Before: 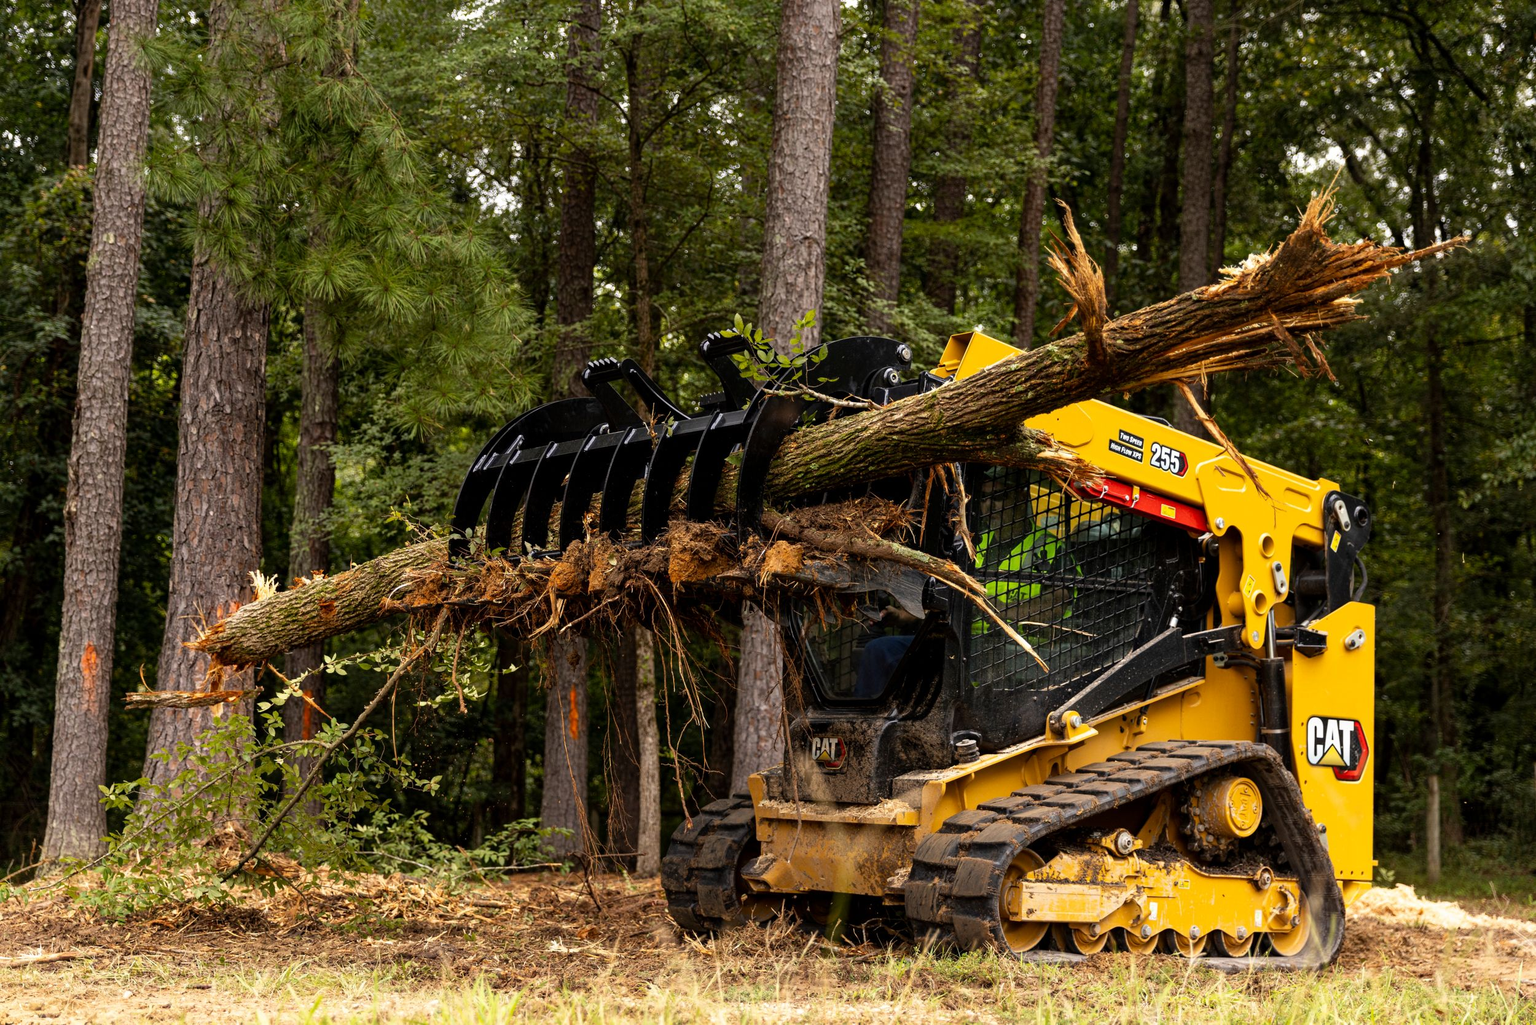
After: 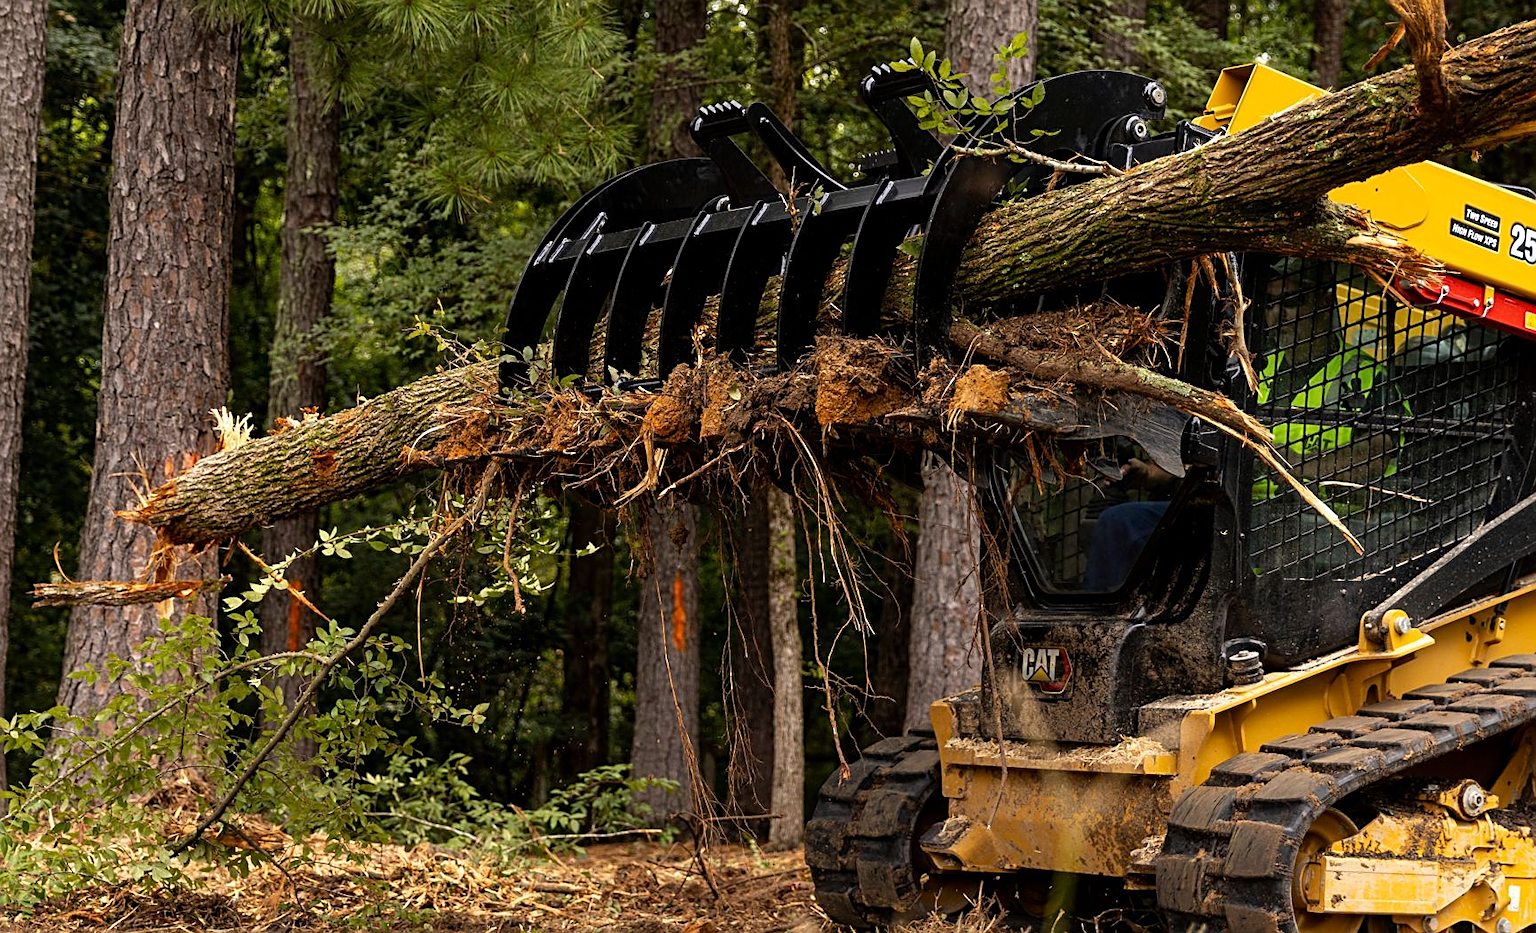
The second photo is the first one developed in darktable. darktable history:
sharpen: on, module defaults
crop: left 6.709%, top 28.077%, right 23.886%, bottom 8.626%
tone equalizer: on, module defaults
